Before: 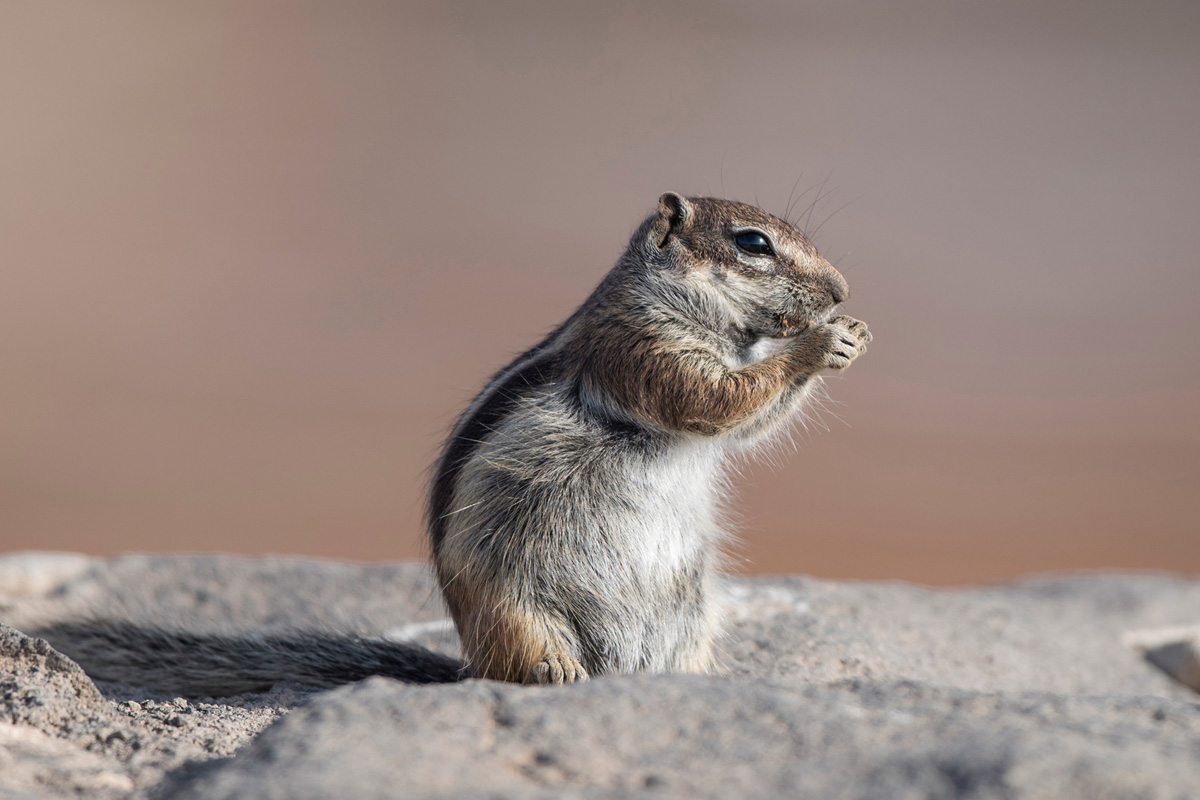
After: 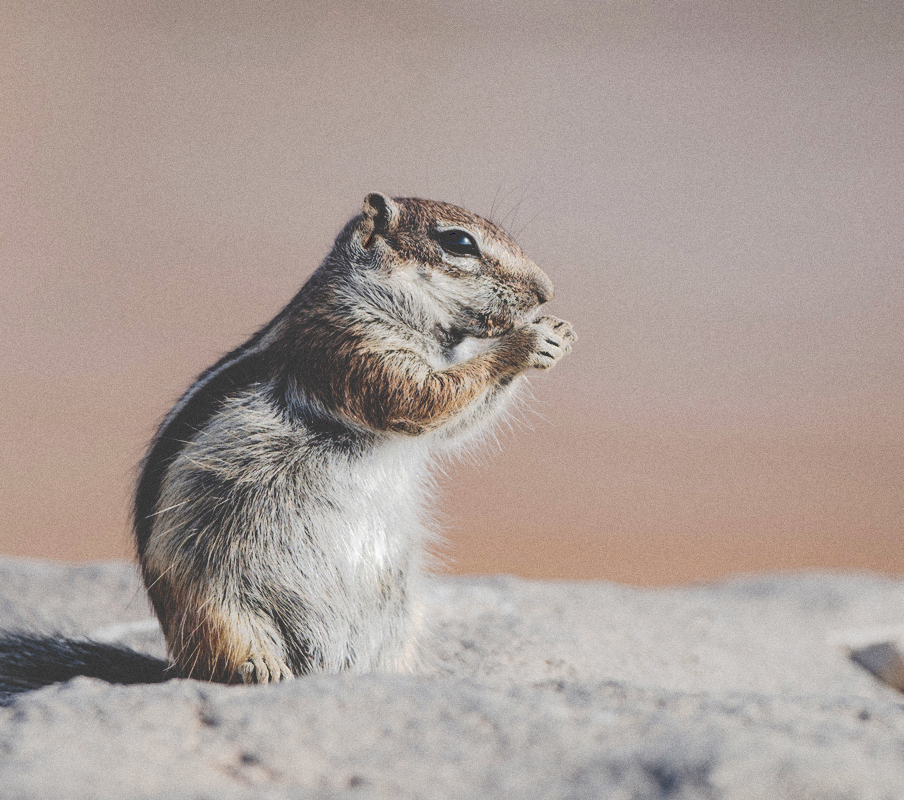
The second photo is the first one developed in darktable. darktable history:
grain: coarseness 0.09 ISO
tone curve: curves: ch0 [(0, 0) (0.003, 0.232) (0.011, 0.232) (0.025, 0.232) (0.044, 0.233) (0.069, 0.234) (0.1, 0.237) (0.136, 0.247) (0.177, 0.258) (0.224, 0.283) (0.277, 0.332) (0.335, 0.401) (0.399, 0.483) (0.468, 0.56) (0.543, 0.637) (0.623, 0.706) (0.709, 0.764) (0.801, 0.816) (0.898, 0.859) (1, 1)], preserve colors none
rgb curve: curves: ch0 [(0, 0) (0.136, 0.078) (0.262, 0.245) (0.414, 0.42) (1, 1)], compensate middle gray true, preserve colors basic power
crop and rotate: left 24.6%
